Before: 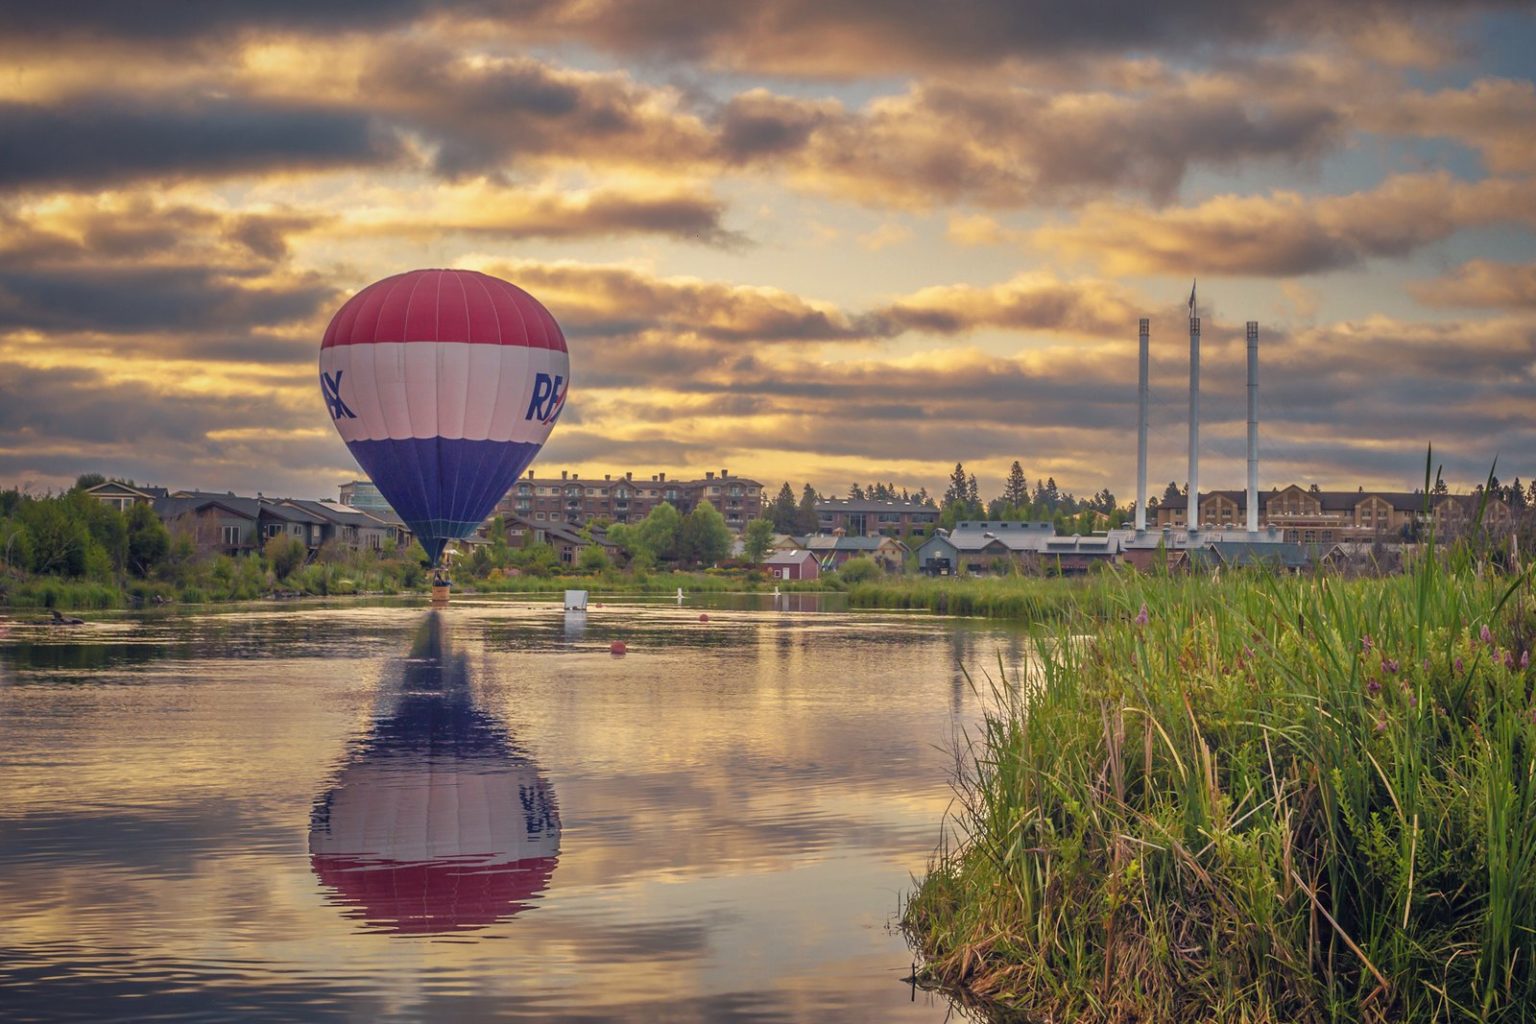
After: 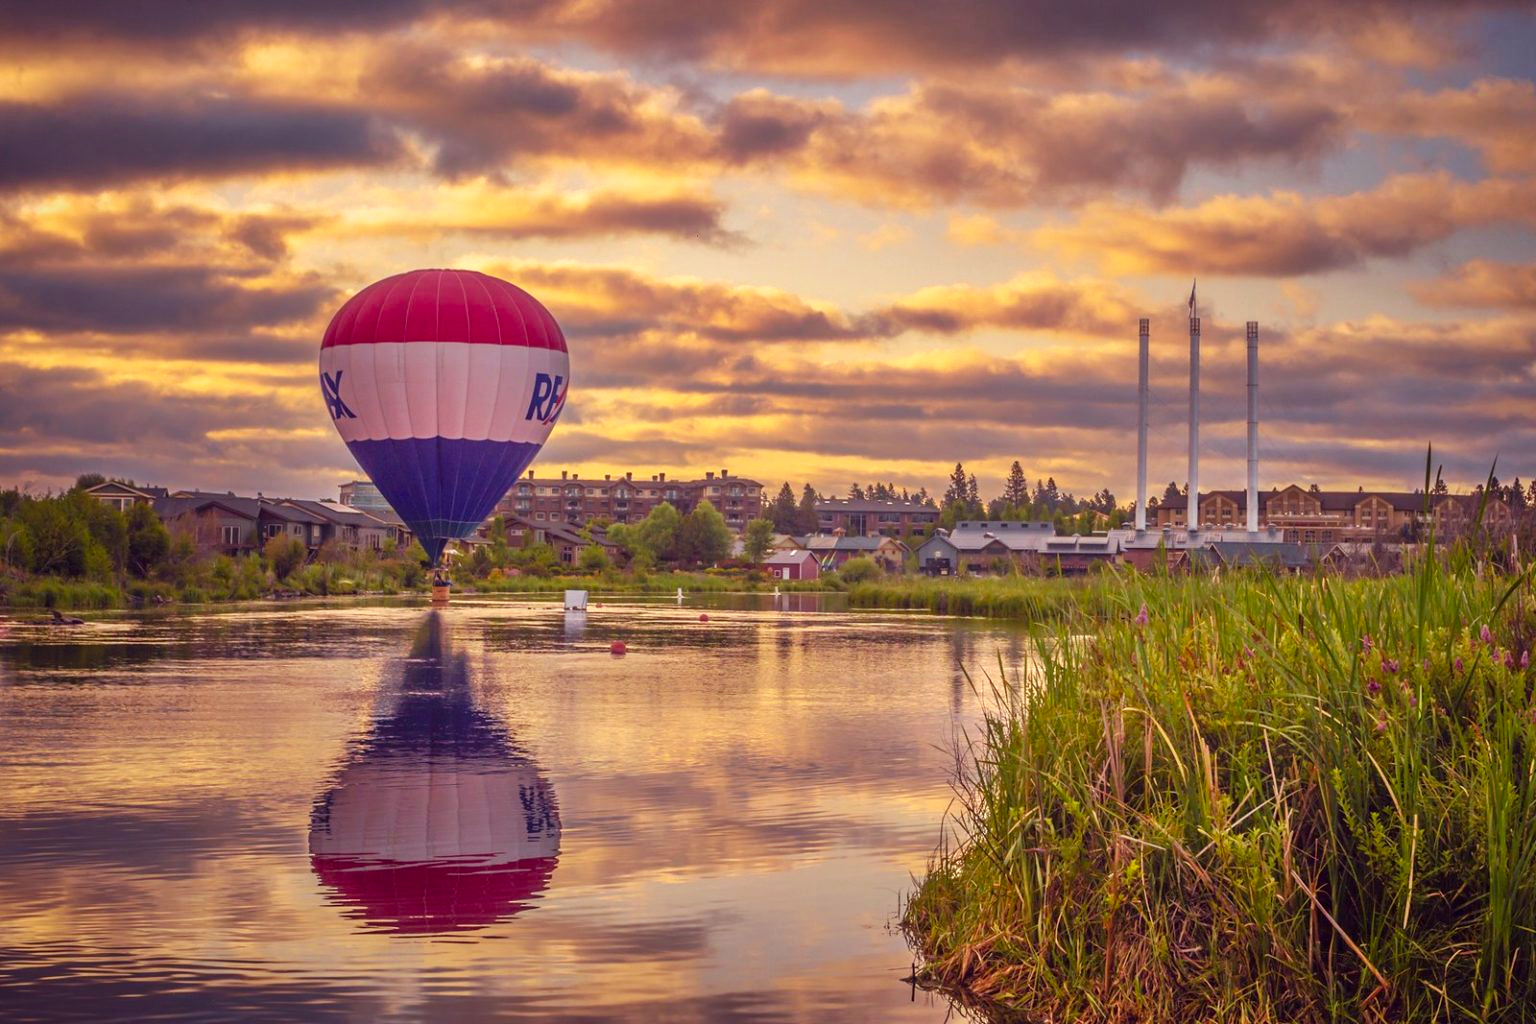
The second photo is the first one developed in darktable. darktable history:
contrast brightness saturation: contrast 0.16, saturation 0.32
white balance: red 0.988, blue 1.017
rgb levels: mode RGB, independent channels, levels [[0, 0.474, 1], [0, 0.5, 1], [0, 0.5, 1]]
